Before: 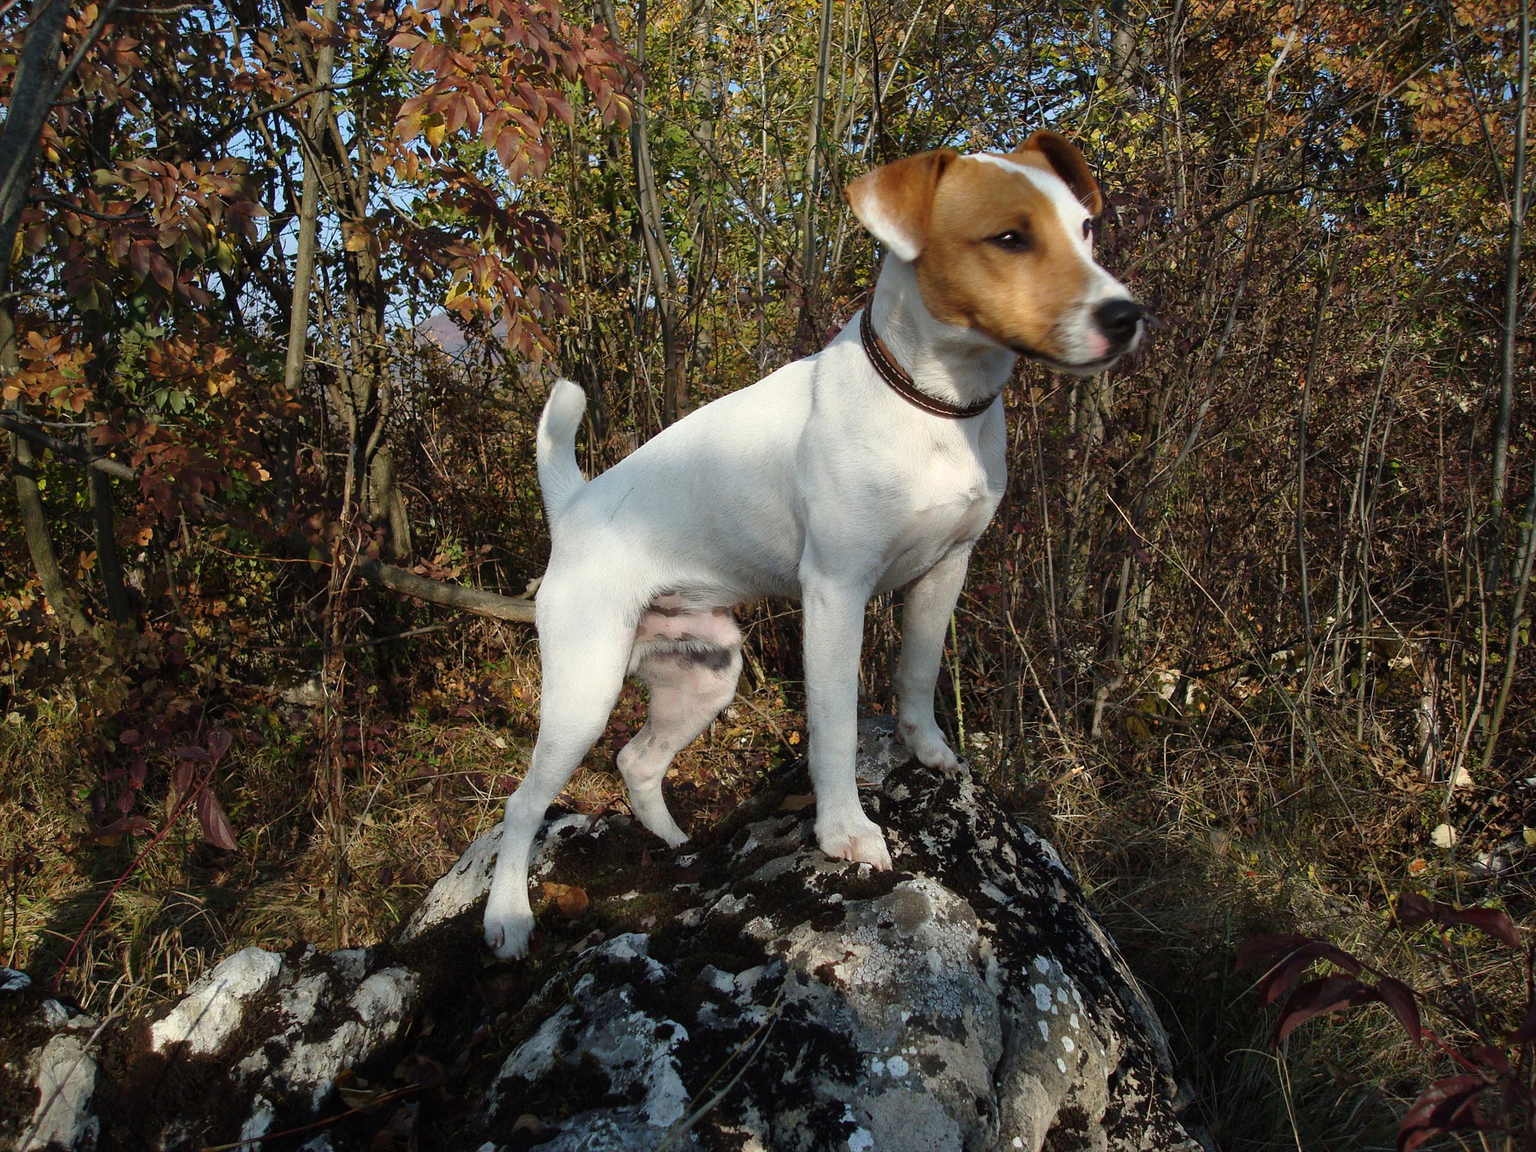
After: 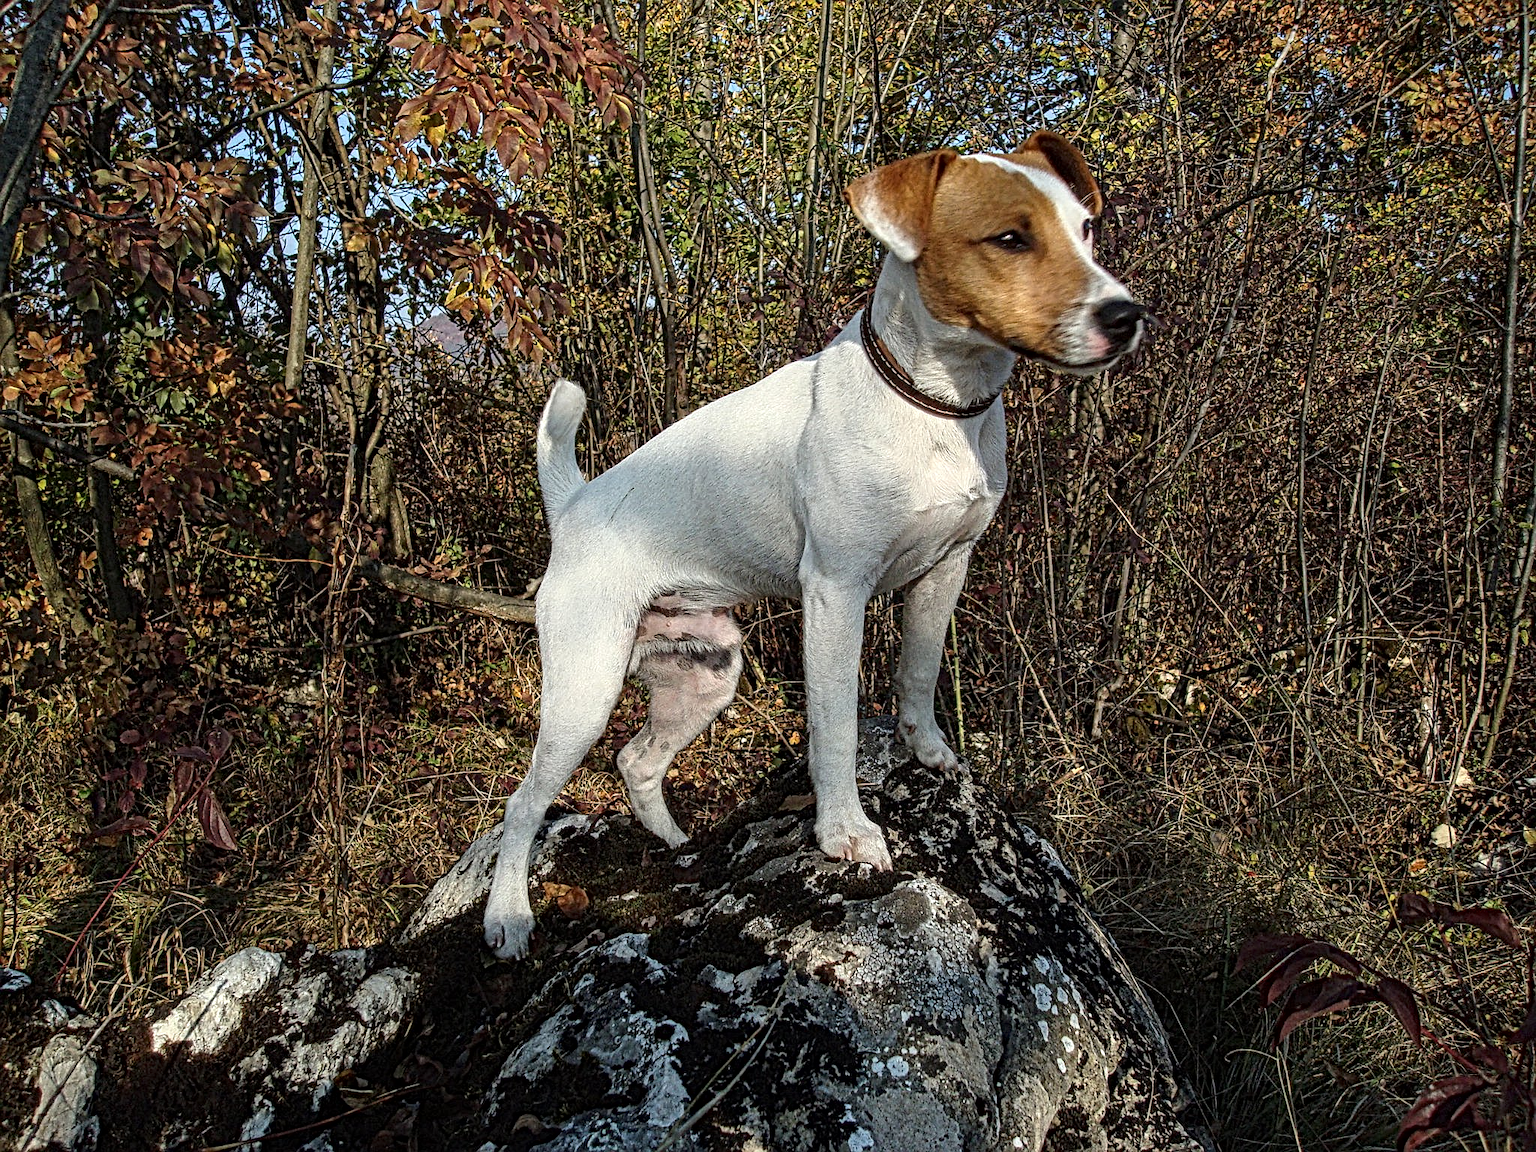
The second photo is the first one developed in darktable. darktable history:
local contrast: mode bilateral grid, contrast 20, coarseness 3, detail 300%, midtone range 0.2
